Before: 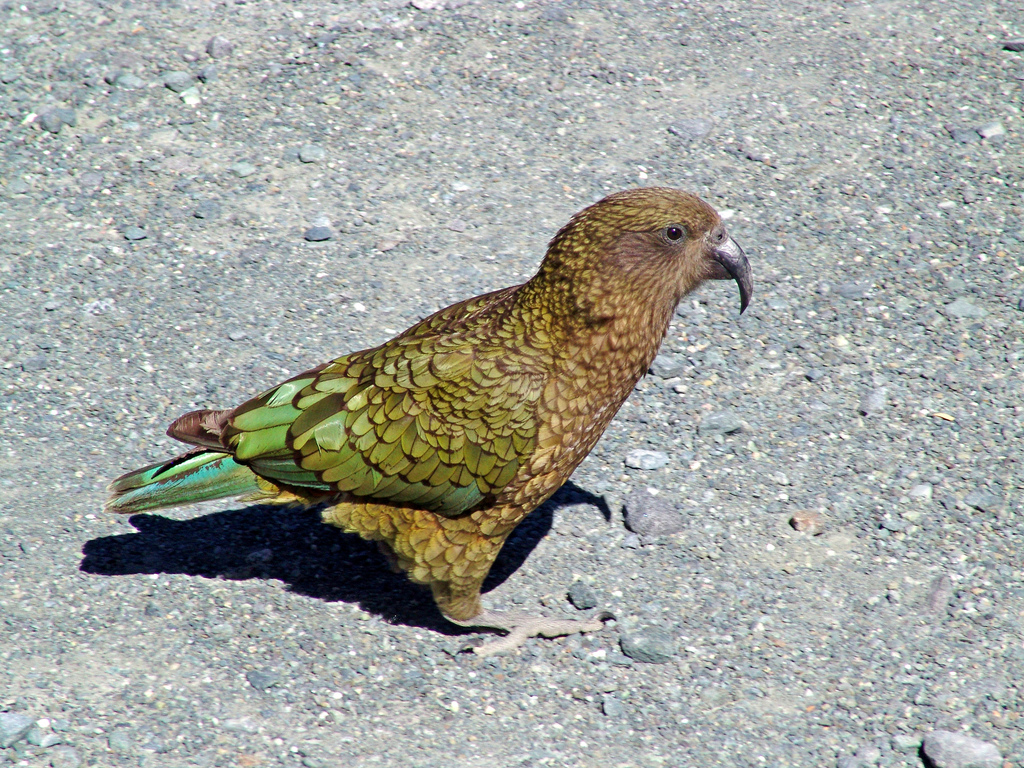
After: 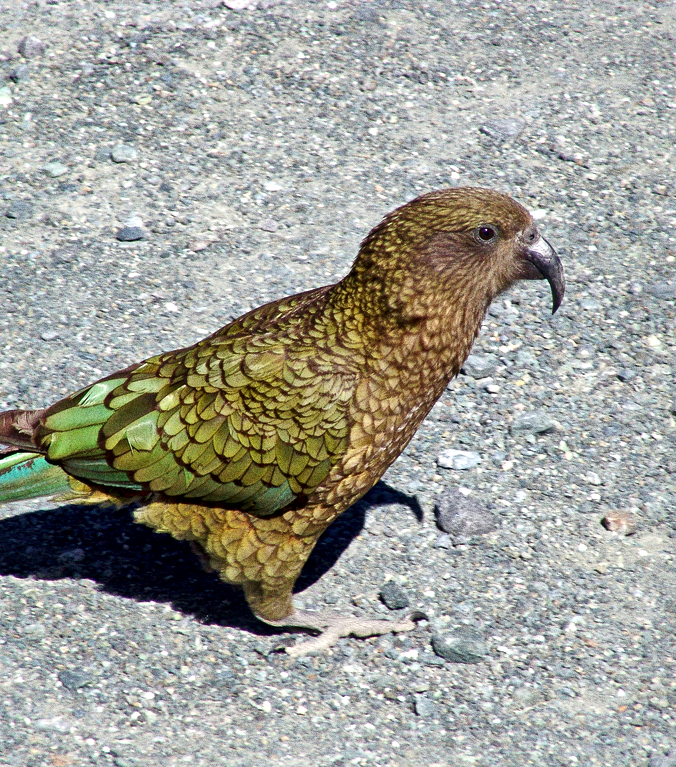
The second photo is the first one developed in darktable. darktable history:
crop and rotate: left 18.442%, right 15.508%
grain: coarseness 0.09 ISO, strength 40%
local contrast: mode bilateral grid, contrast 20, coarseness 50, detail 171%, midtone range 0.2
